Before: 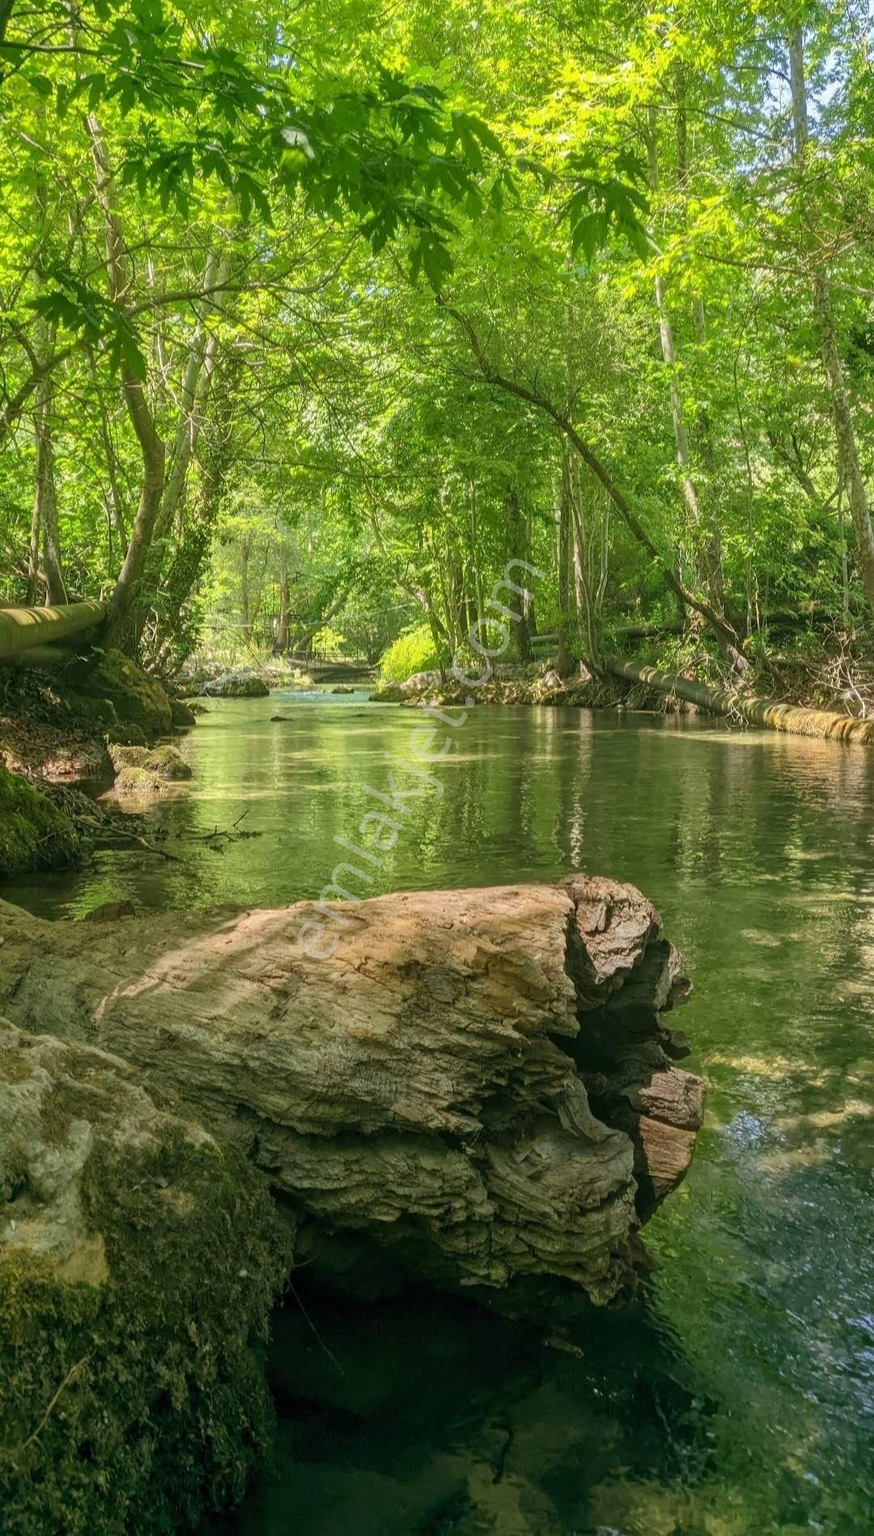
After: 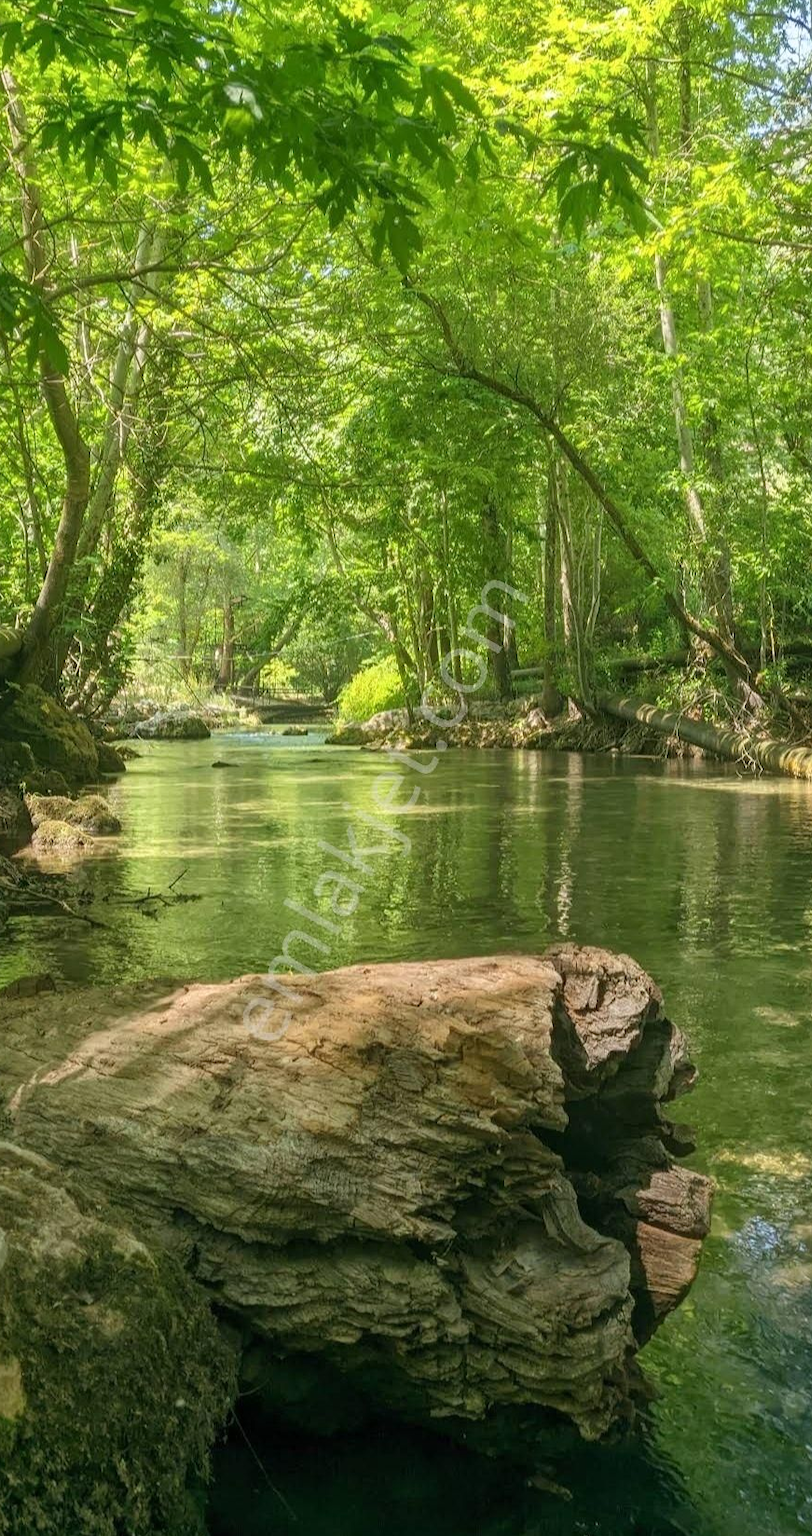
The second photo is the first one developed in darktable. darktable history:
crop: left 9.99%, top 3.601%, right 9.193%, bottom 9.528%
shadows and highlights: shadows 1.02, highlights 38.12
